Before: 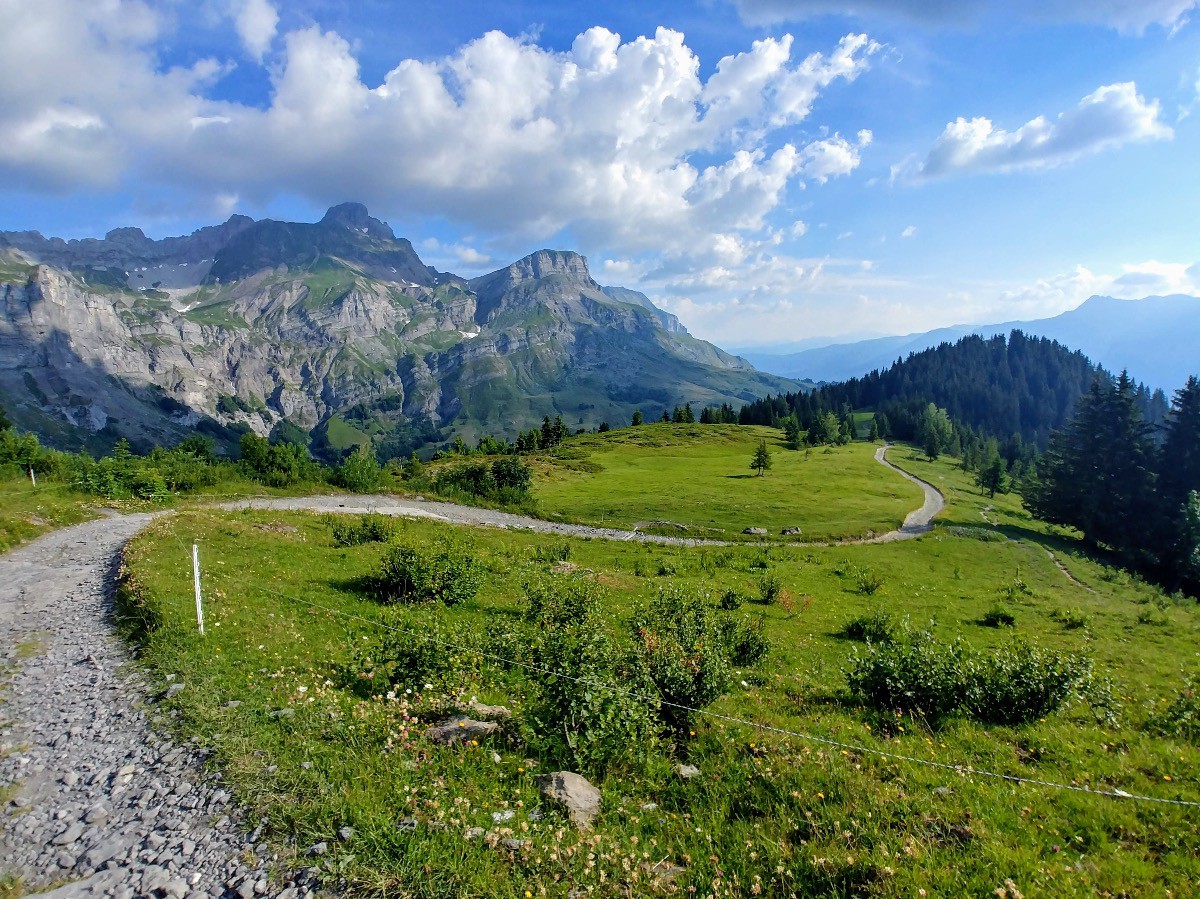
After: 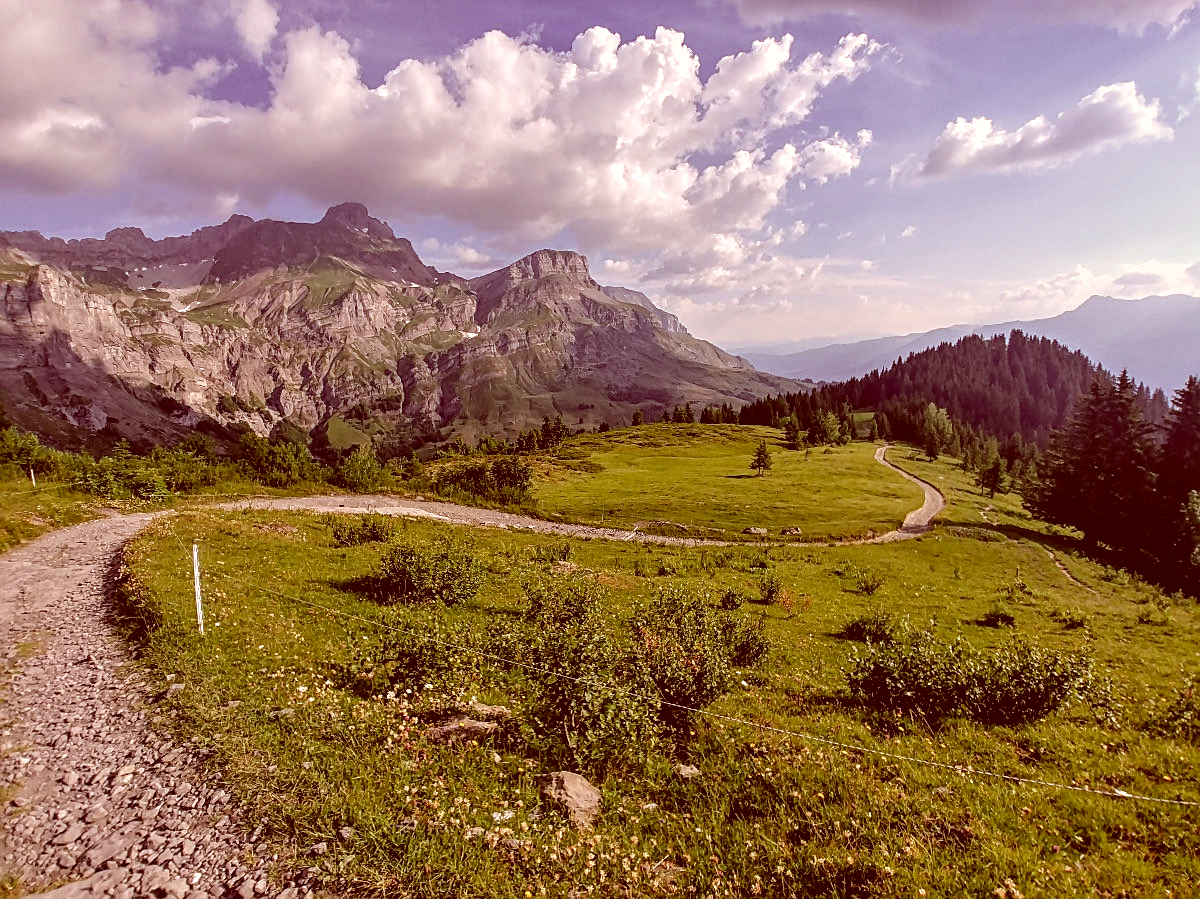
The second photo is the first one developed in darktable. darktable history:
local contrast: on, module defaults
sharpen: on, module defaults
color correction: highlights a* 9.36, highlights b* 8.85, shadows a* 39.57, shadows b* 39.81, saturation 0.79
